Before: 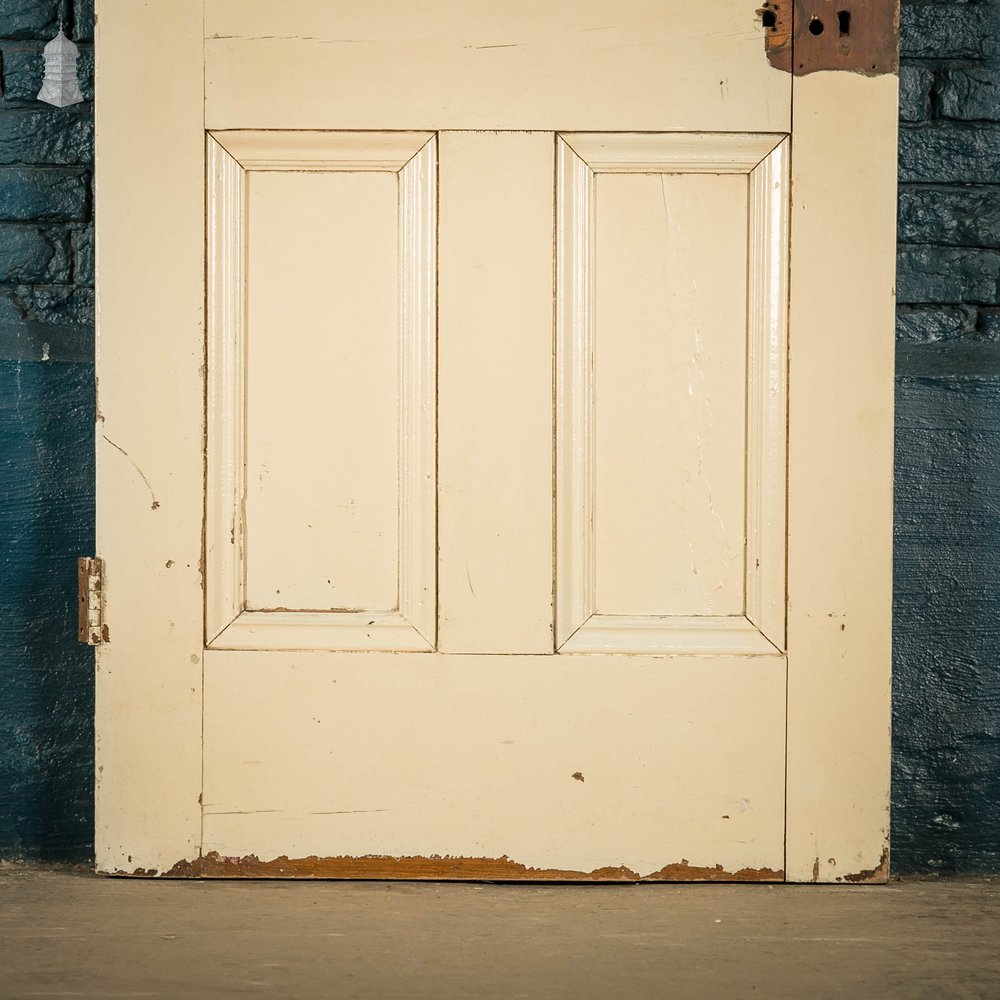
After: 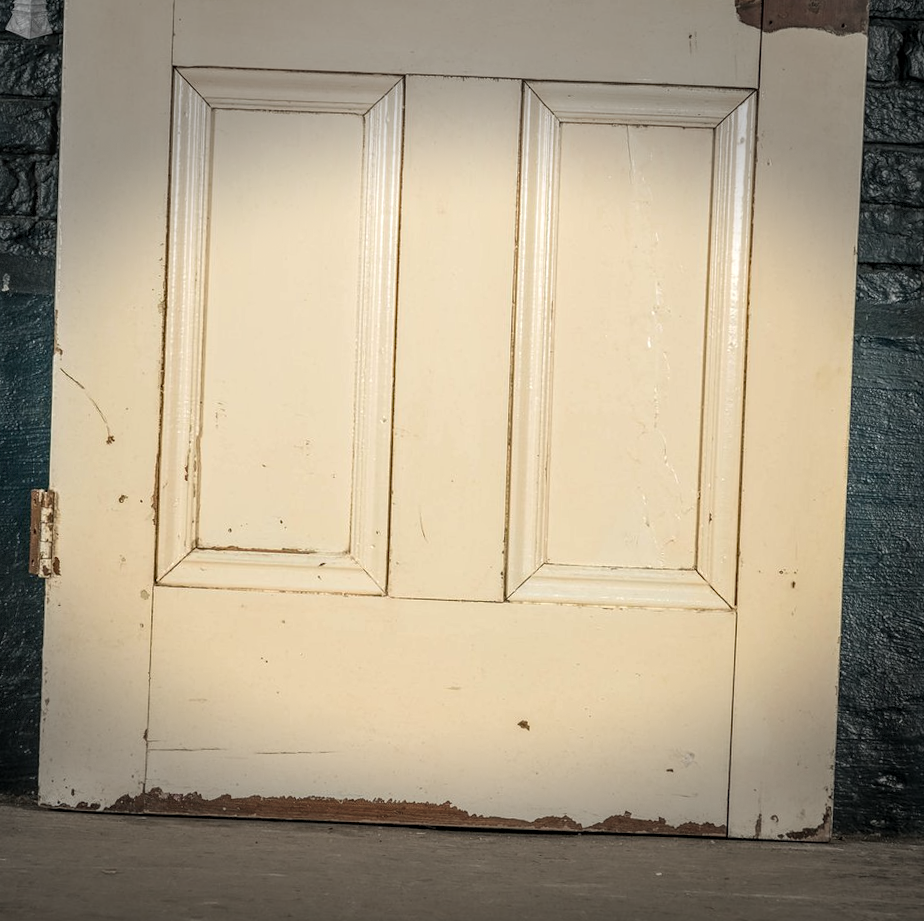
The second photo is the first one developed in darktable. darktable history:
local contrast: highlights 62%, detail 143%, midtone range 0.425
crop and rotate: angle -1.92°, left 3.086%, top 4.02%, right 1.436%, bottom 0.767%
vignetting: fall-off start 78.6%, width/height ratio 1.328, dithering 8-bit output
tone equalizer: on, module defaults
